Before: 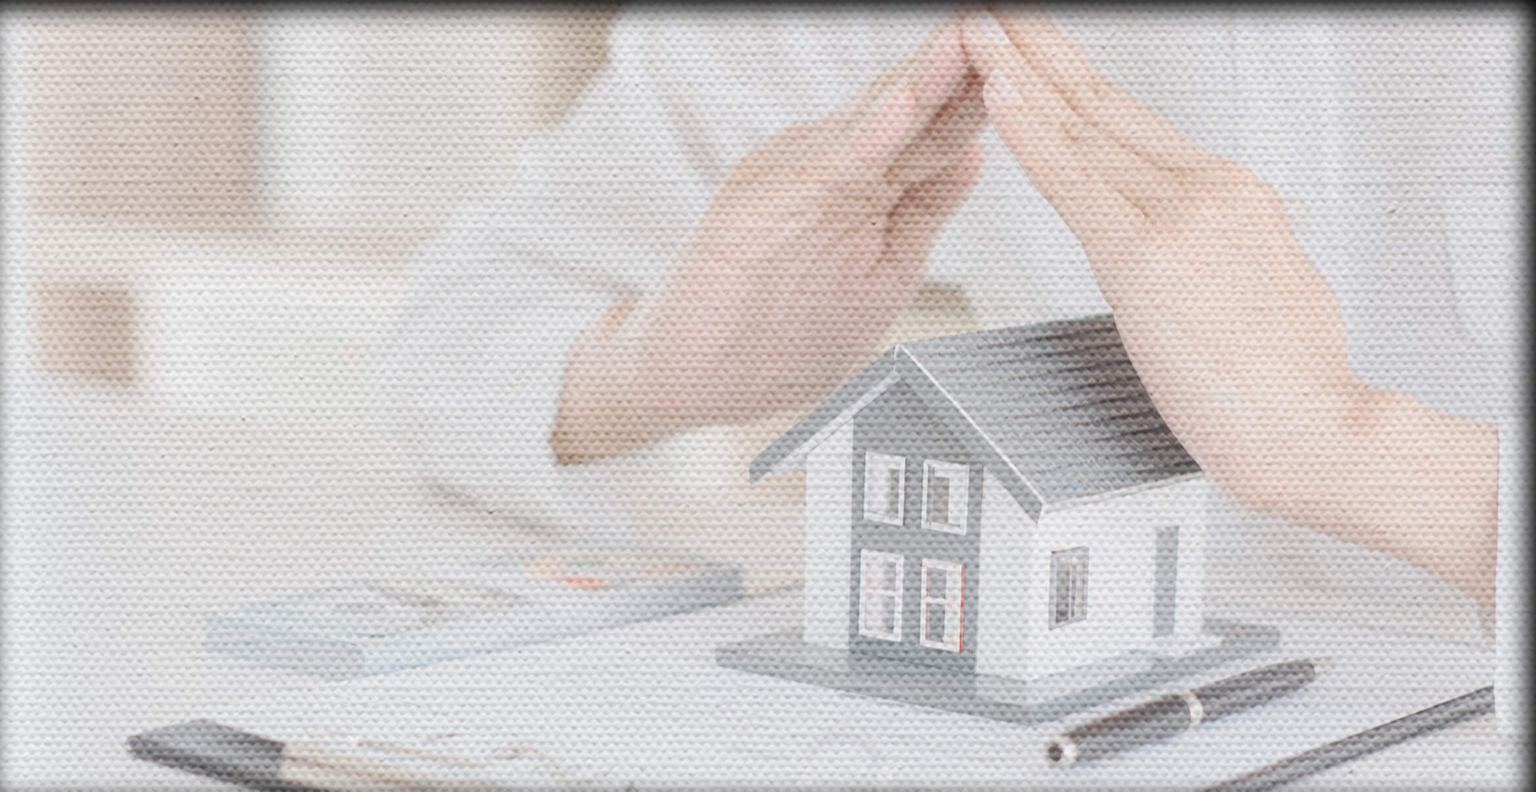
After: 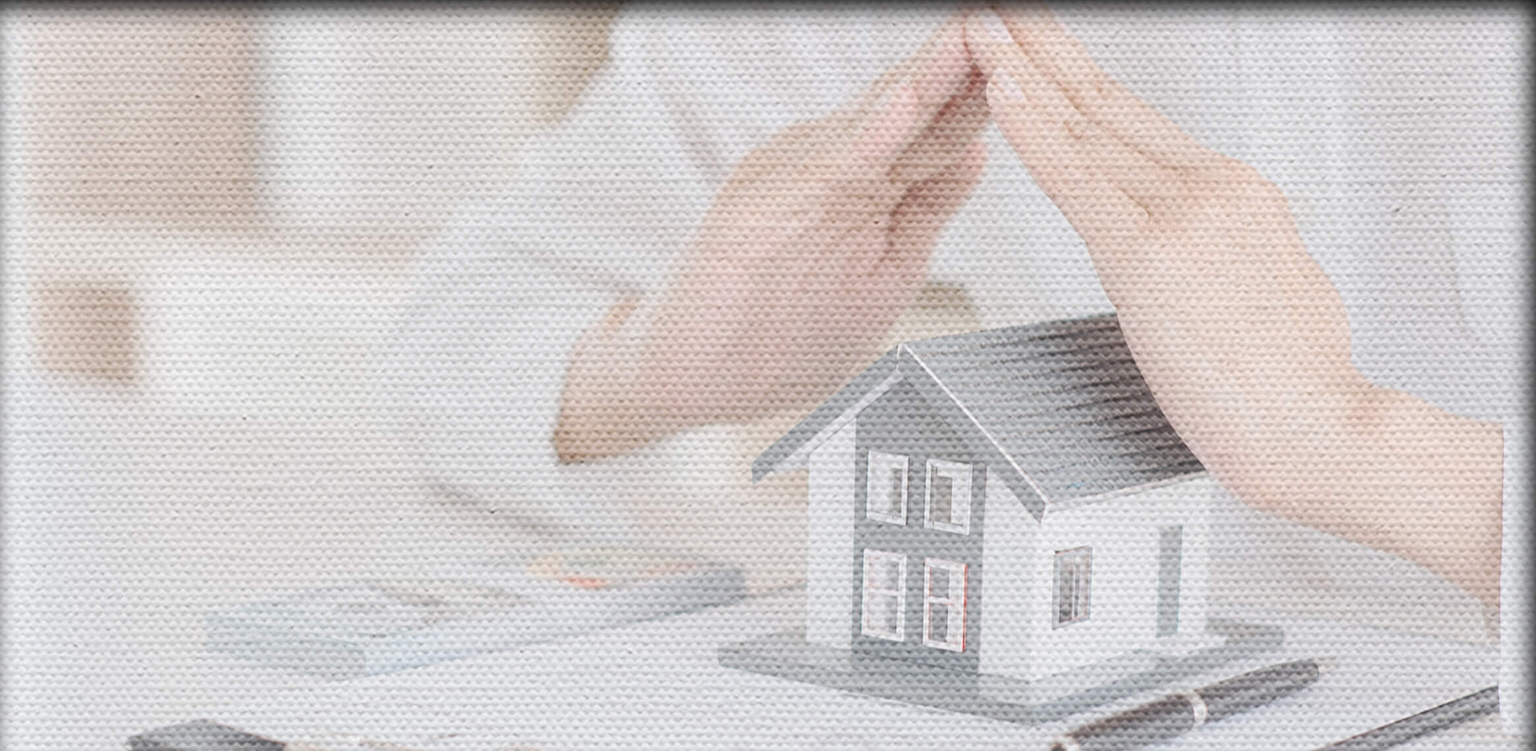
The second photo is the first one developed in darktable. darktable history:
crop: top 0.295%, right 0.257%, bottom 5.036%
sharpen: on, module defaults
